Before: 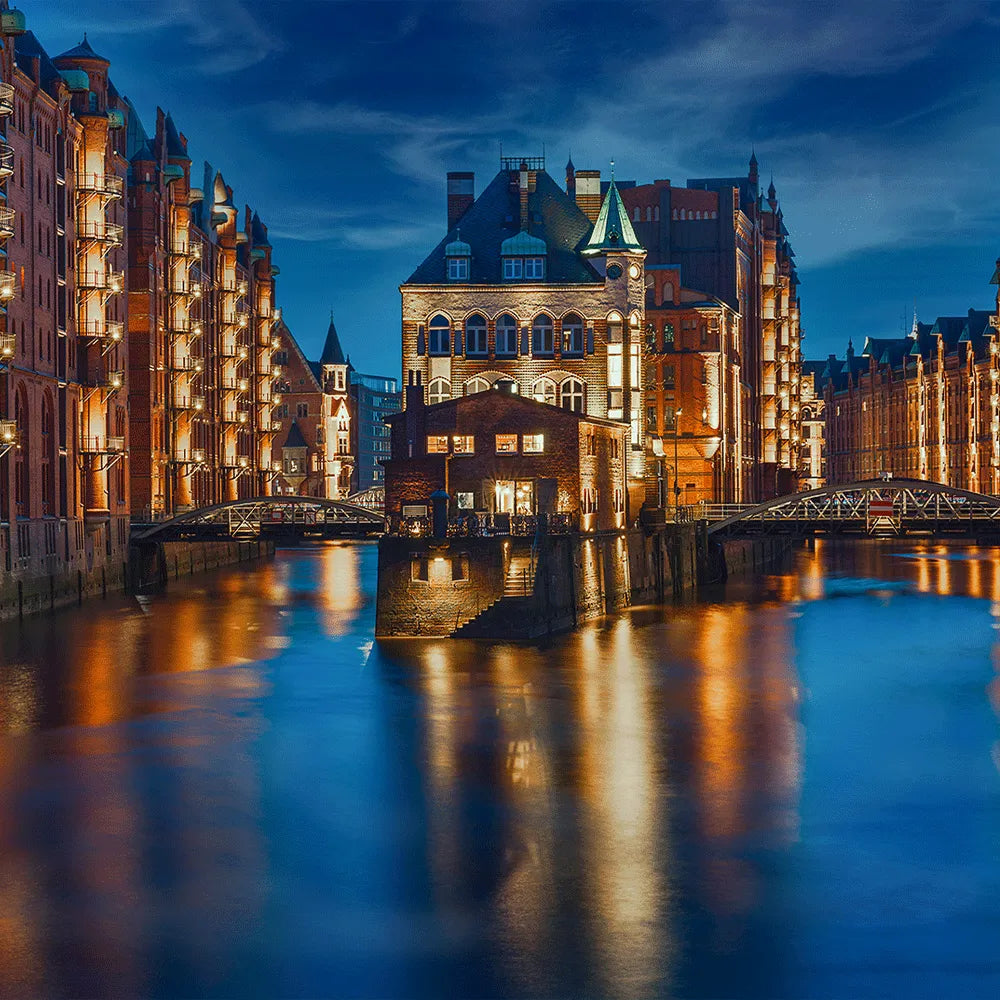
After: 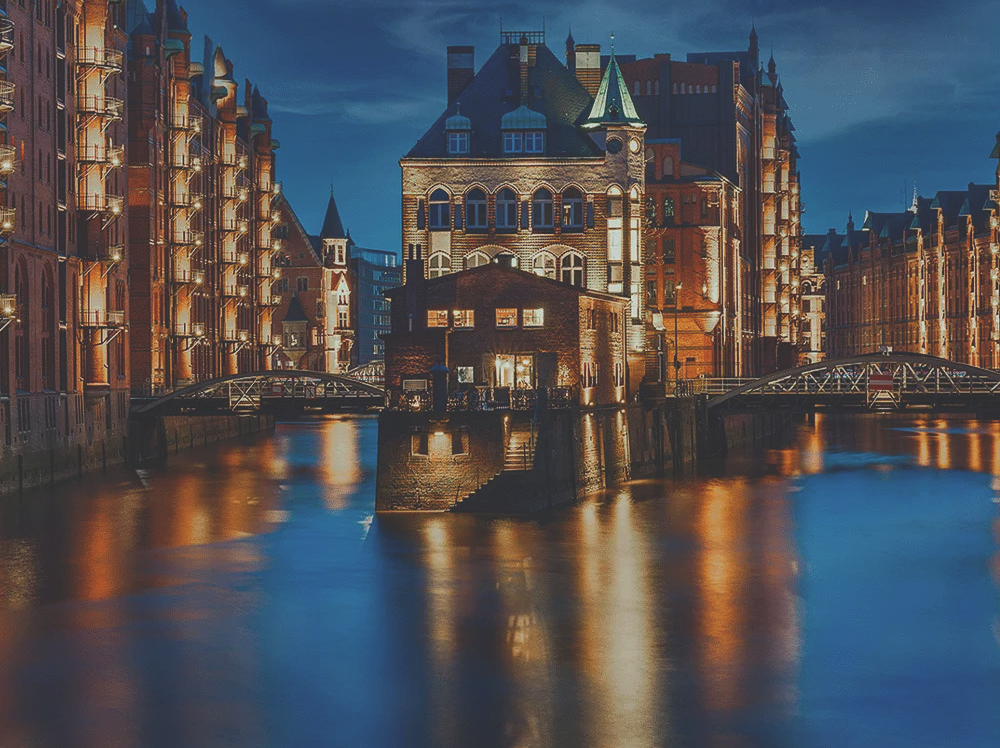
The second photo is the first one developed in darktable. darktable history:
crop and rotate: top 12.612%, bottom 12.546%
exposure: black level correction -0.036, exposure -0.497 EV, compensate highlight preservation false
base curve: curves: ch0 [(0, 0) (0.472, 0.455) (1, 1)], exposure shift 0.01, preserve colors none
